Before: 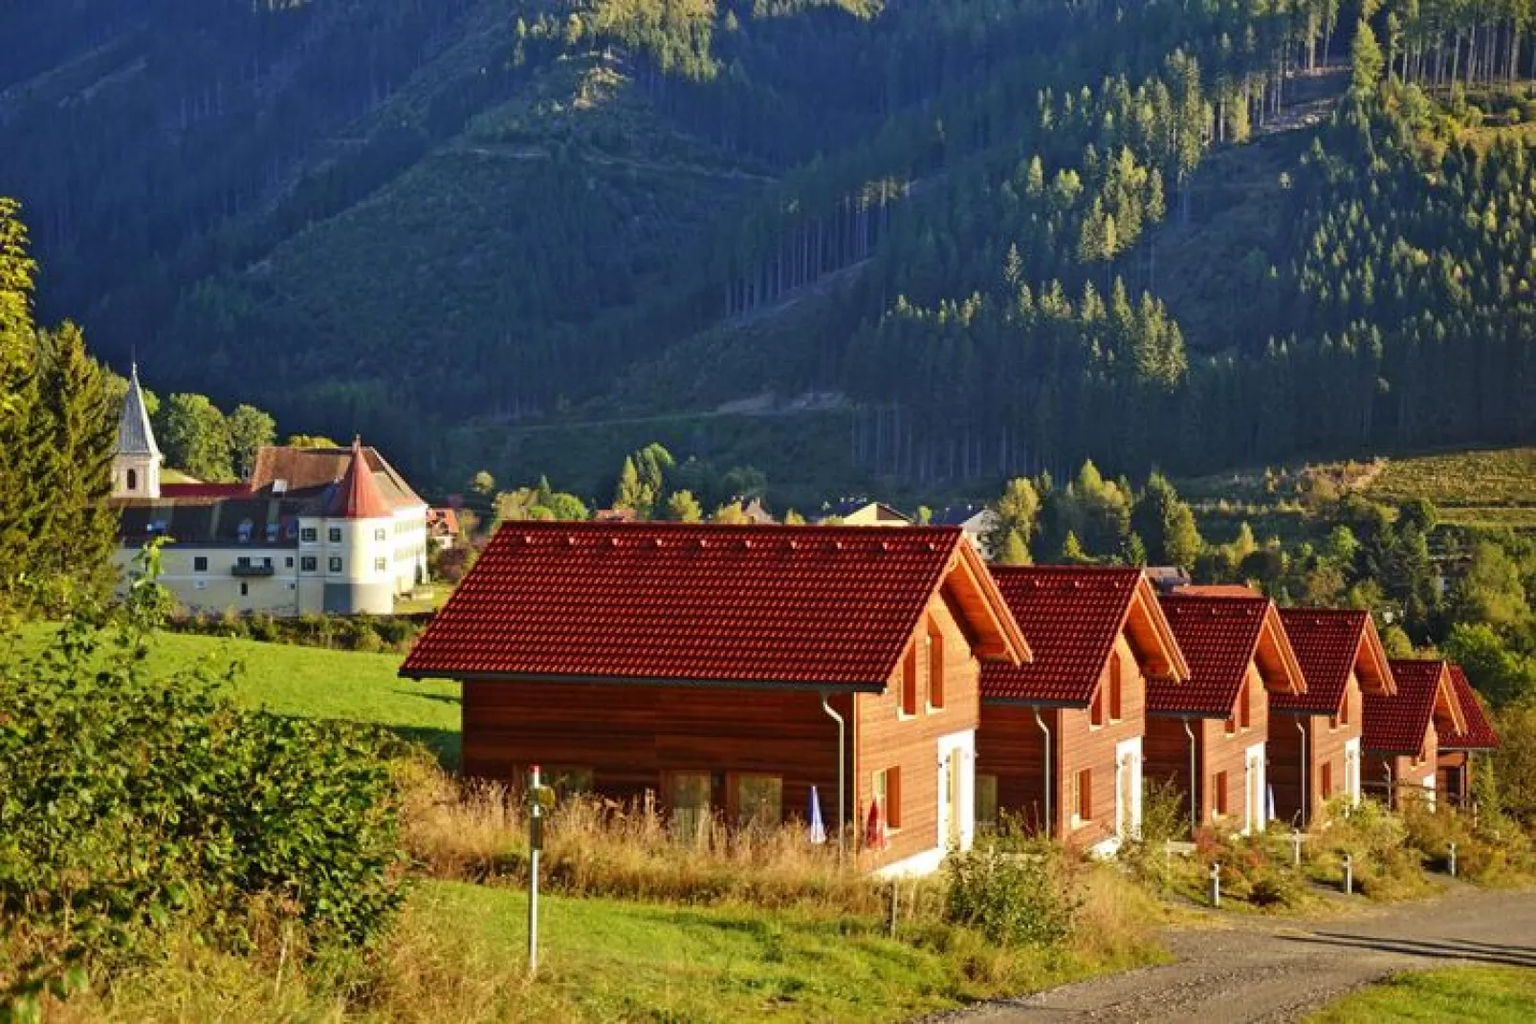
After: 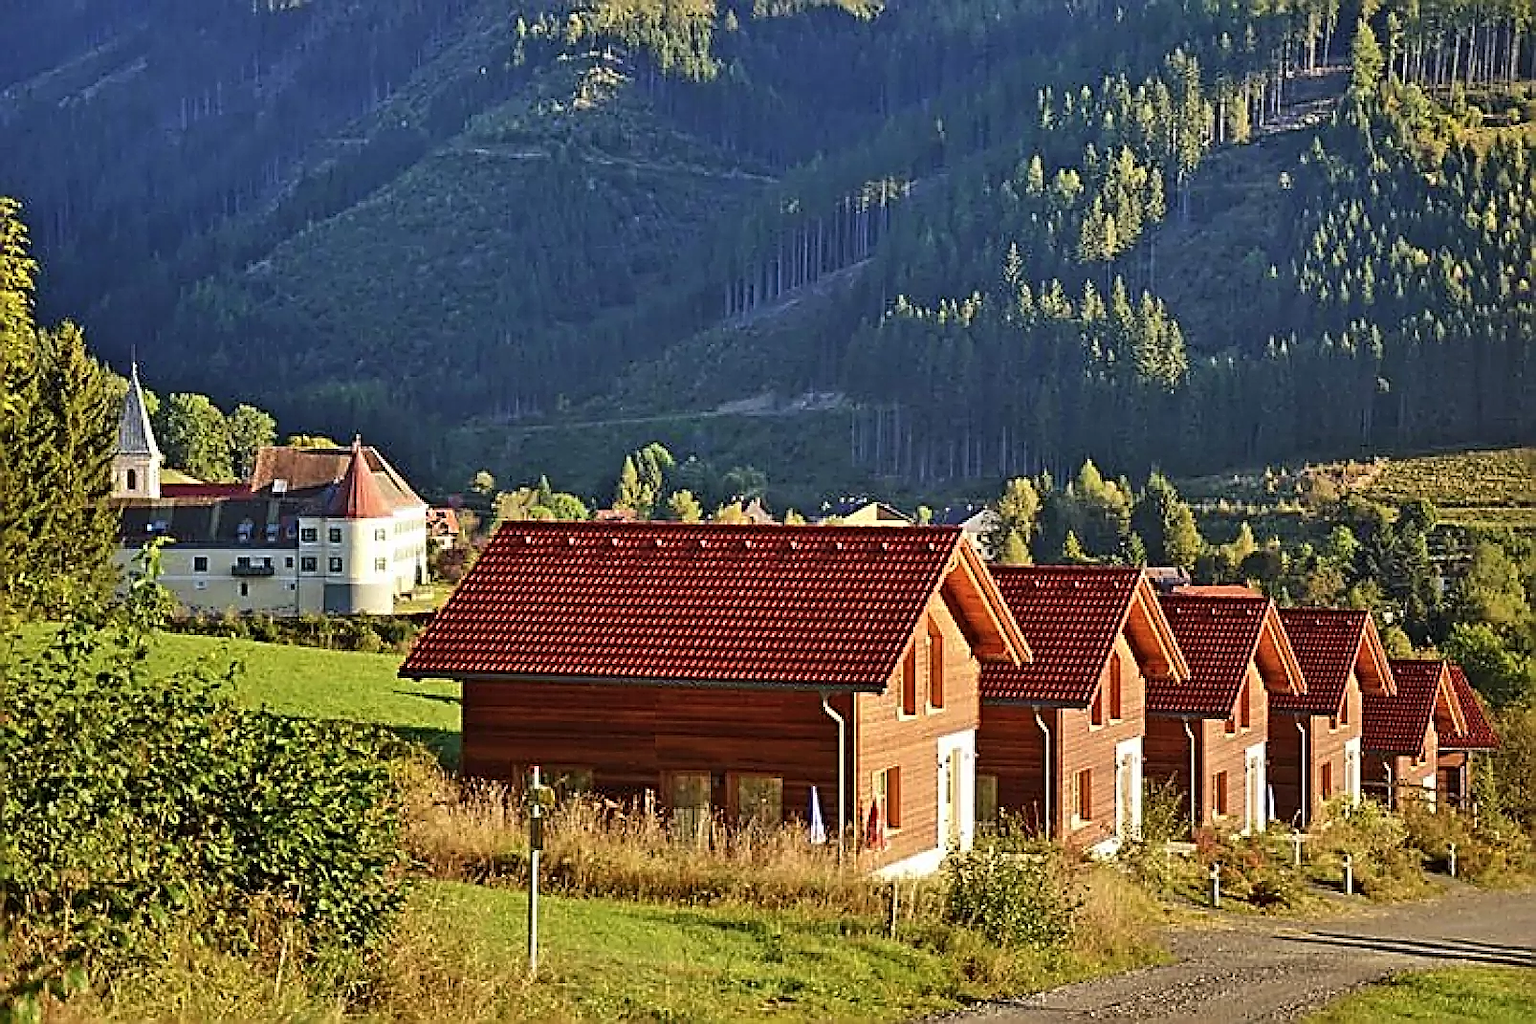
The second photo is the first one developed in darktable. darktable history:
sharpen: amount 1.993
contrast brightness saturation: saturation -0.083
shadows and highlights: soften with gaussian
